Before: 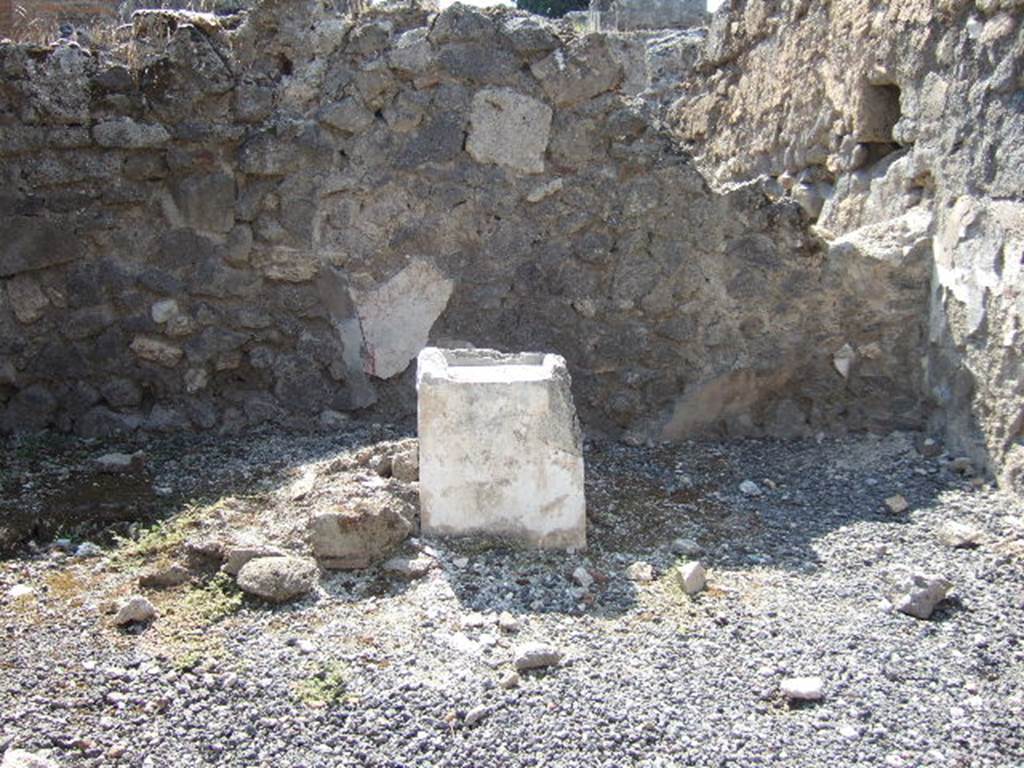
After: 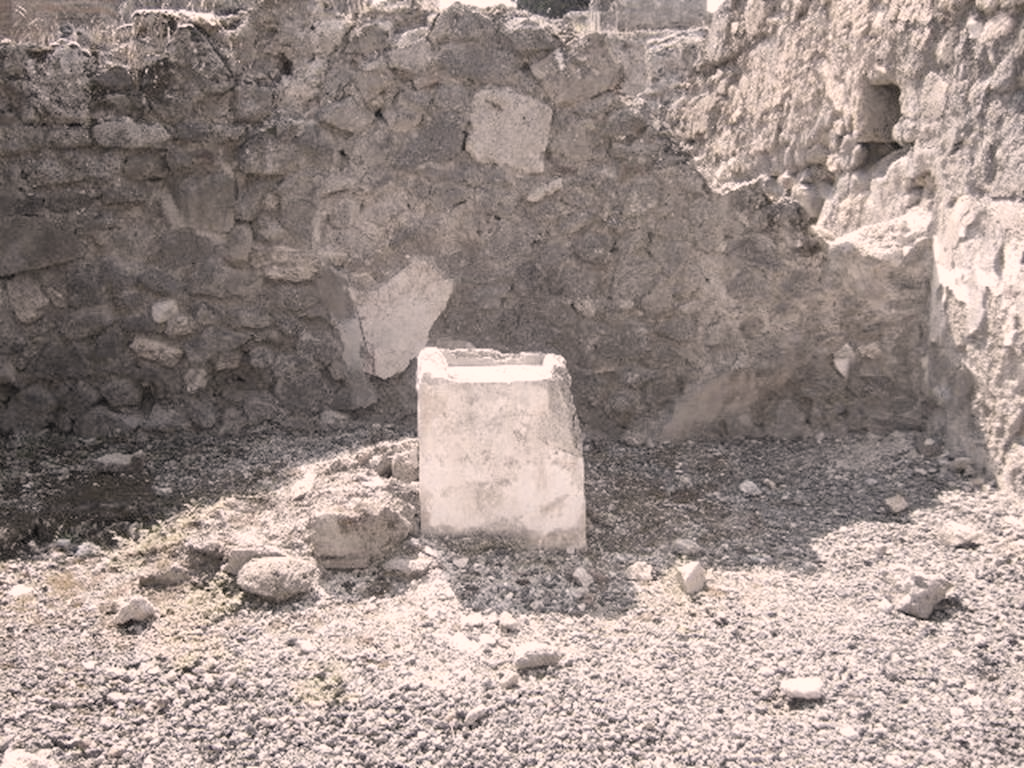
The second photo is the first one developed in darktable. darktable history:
color correction: highlights a* 40, highlights b* 40, saturation 0.69
color balance rgb: linear chroma grading › global chroma 15%, perceptual saturation grading › global saturation 30%
contrast brightness saturation: brightness 0.15
color zones: curves: ch1 [(0.238, 0.163) (0.476, 0.2) (0.733, 0.322) (0.848, 0.134)]
